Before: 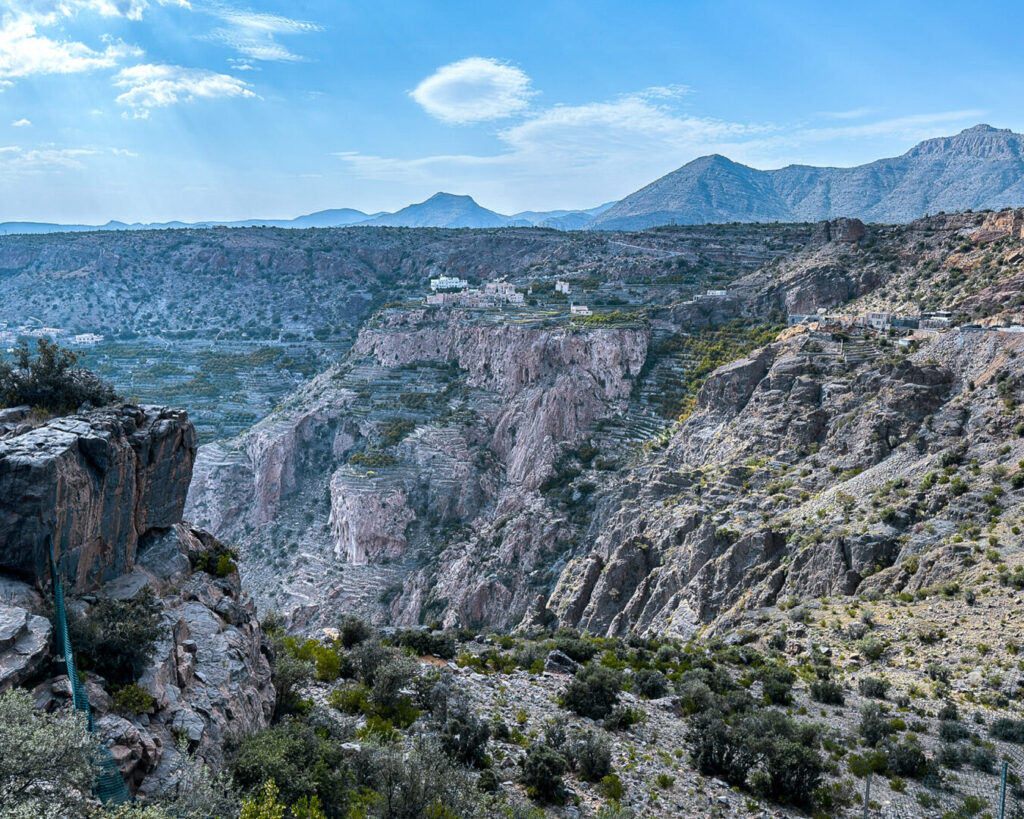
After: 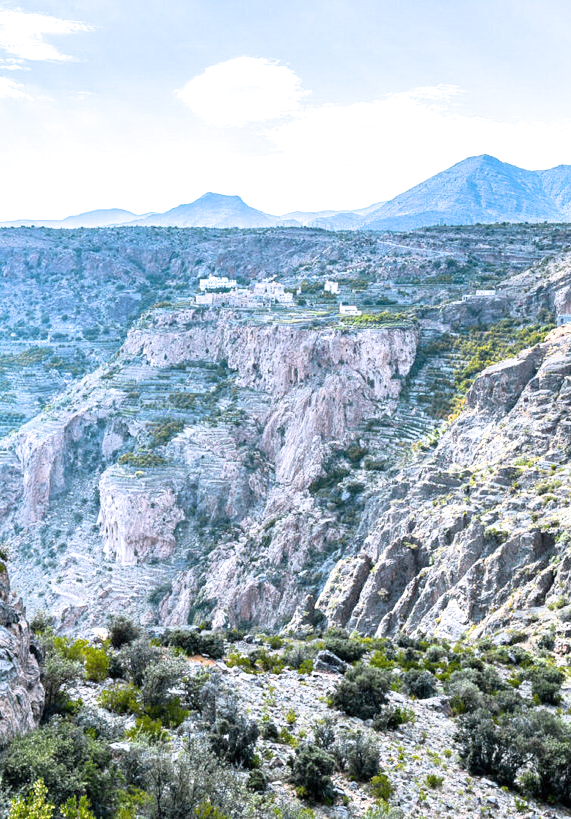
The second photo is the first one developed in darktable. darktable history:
crop and rotate: left 22.609%, right 21.542%
filmic rgb: black relative exposure -11.36 EV, white relative exposure 3.24 EV, hardness 6.76
exposure: black level correction 0, exposure 1.582 EV, compensate highlight preservation false
